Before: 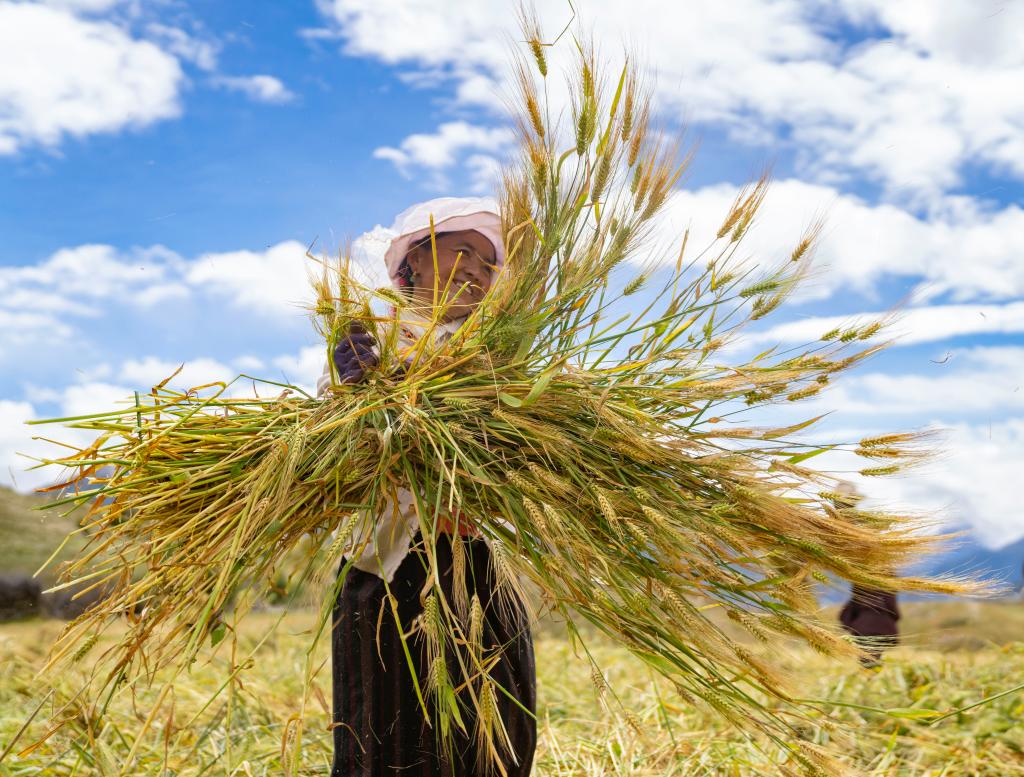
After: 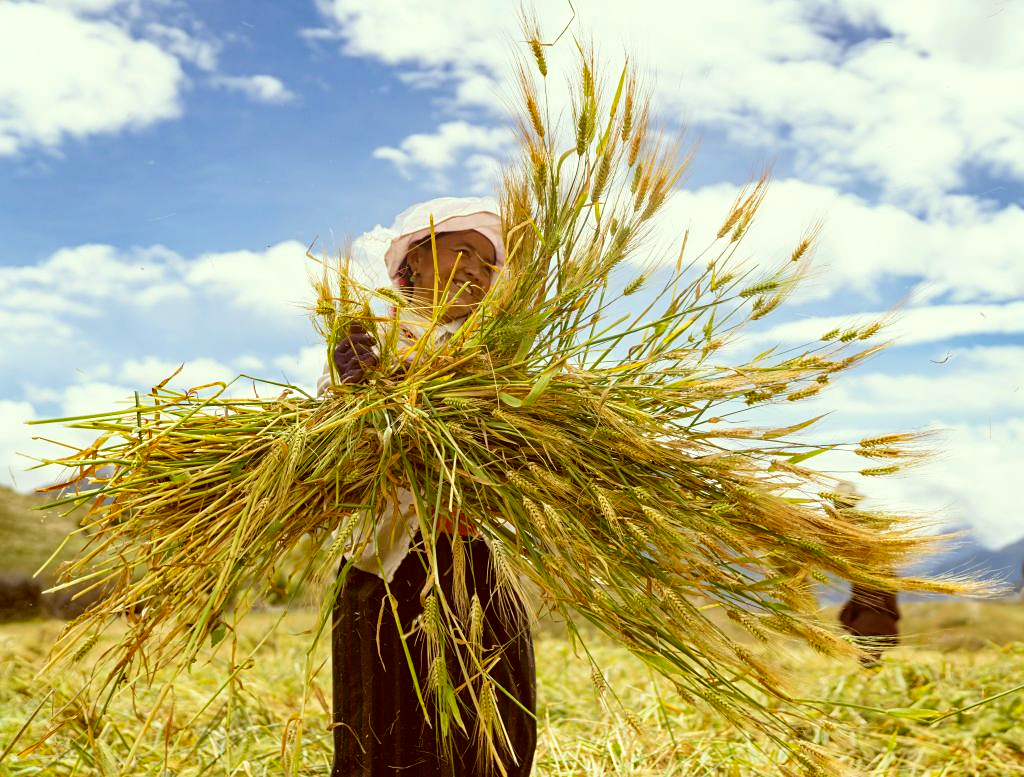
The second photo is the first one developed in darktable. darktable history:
sharpen: amount 0.214
shadows and highlights: shadows 1.3, highlights 40.6
color correction: highlights a* -6.14, highlights b* 9.26, shadows a* 10.8, shadows b* 23.86
